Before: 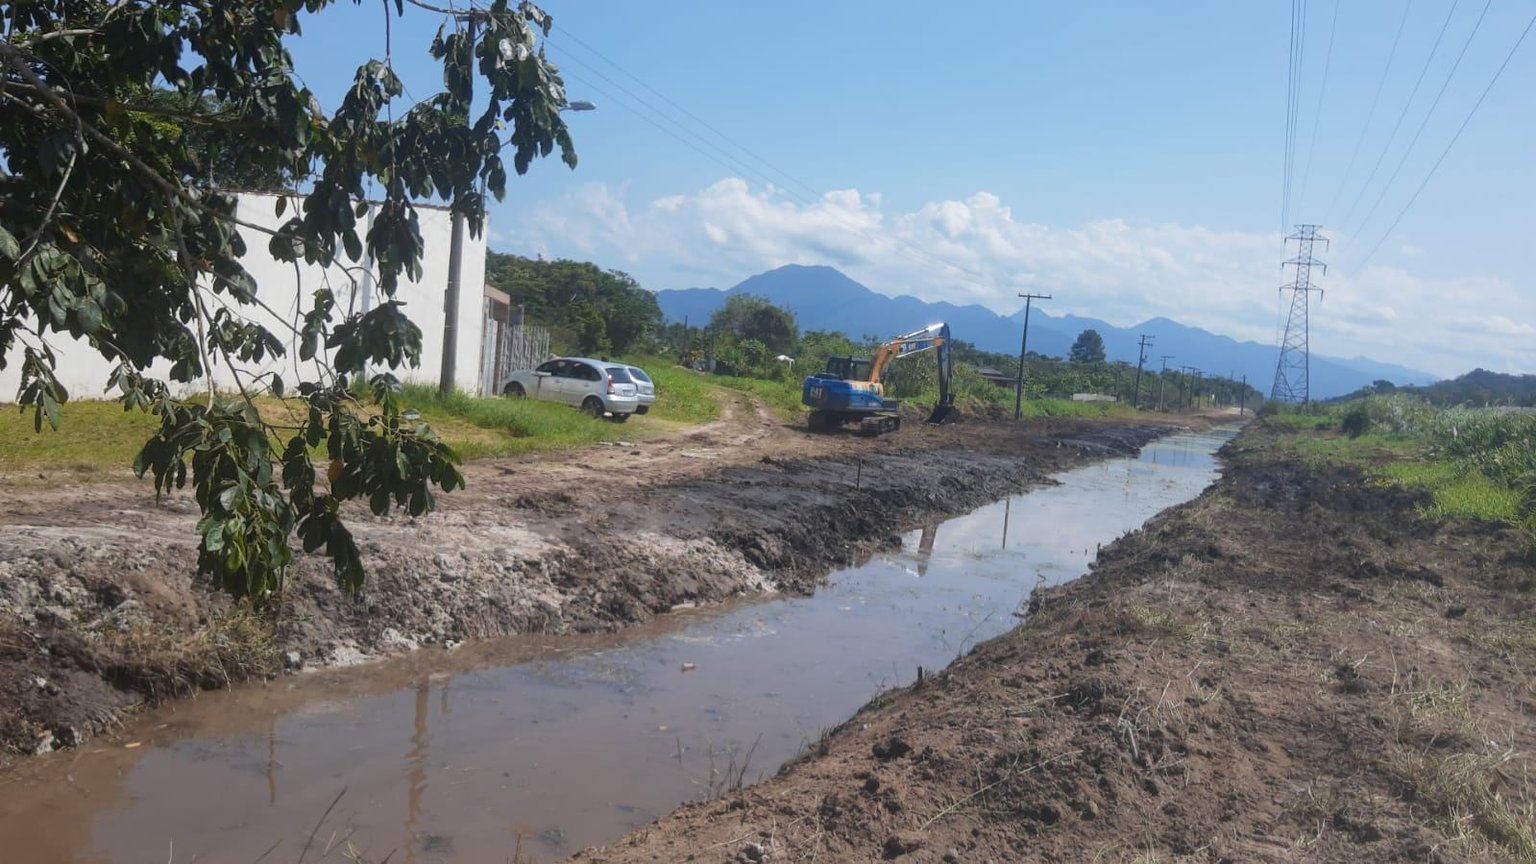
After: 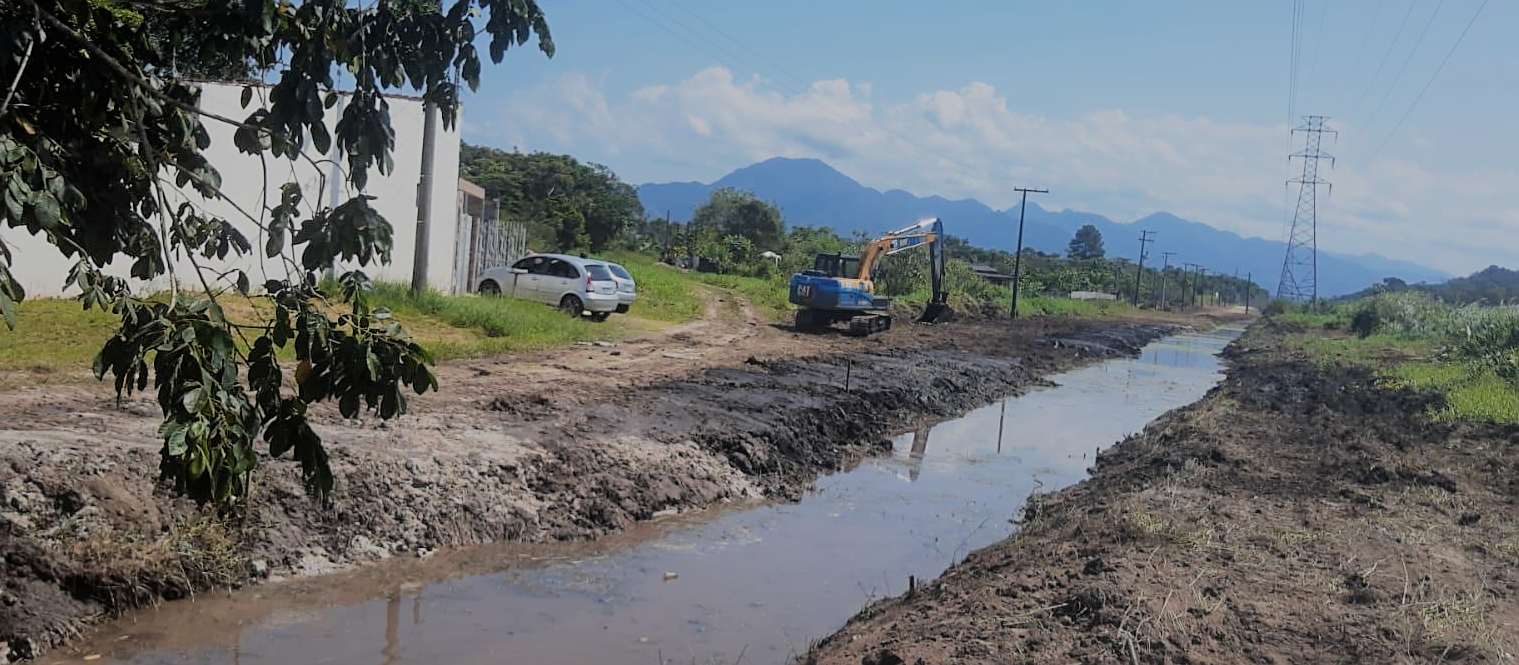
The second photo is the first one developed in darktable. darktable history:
crop and rotate: left 2.991%, top 13.302%, right 1.981%, bottom 12.636%
sharpen: on, module defaults
filmic rgb: black relative exposure -6.15 EV, white relative exposure 6.96 EV, hardness 2.23, color science v6 (2022)
